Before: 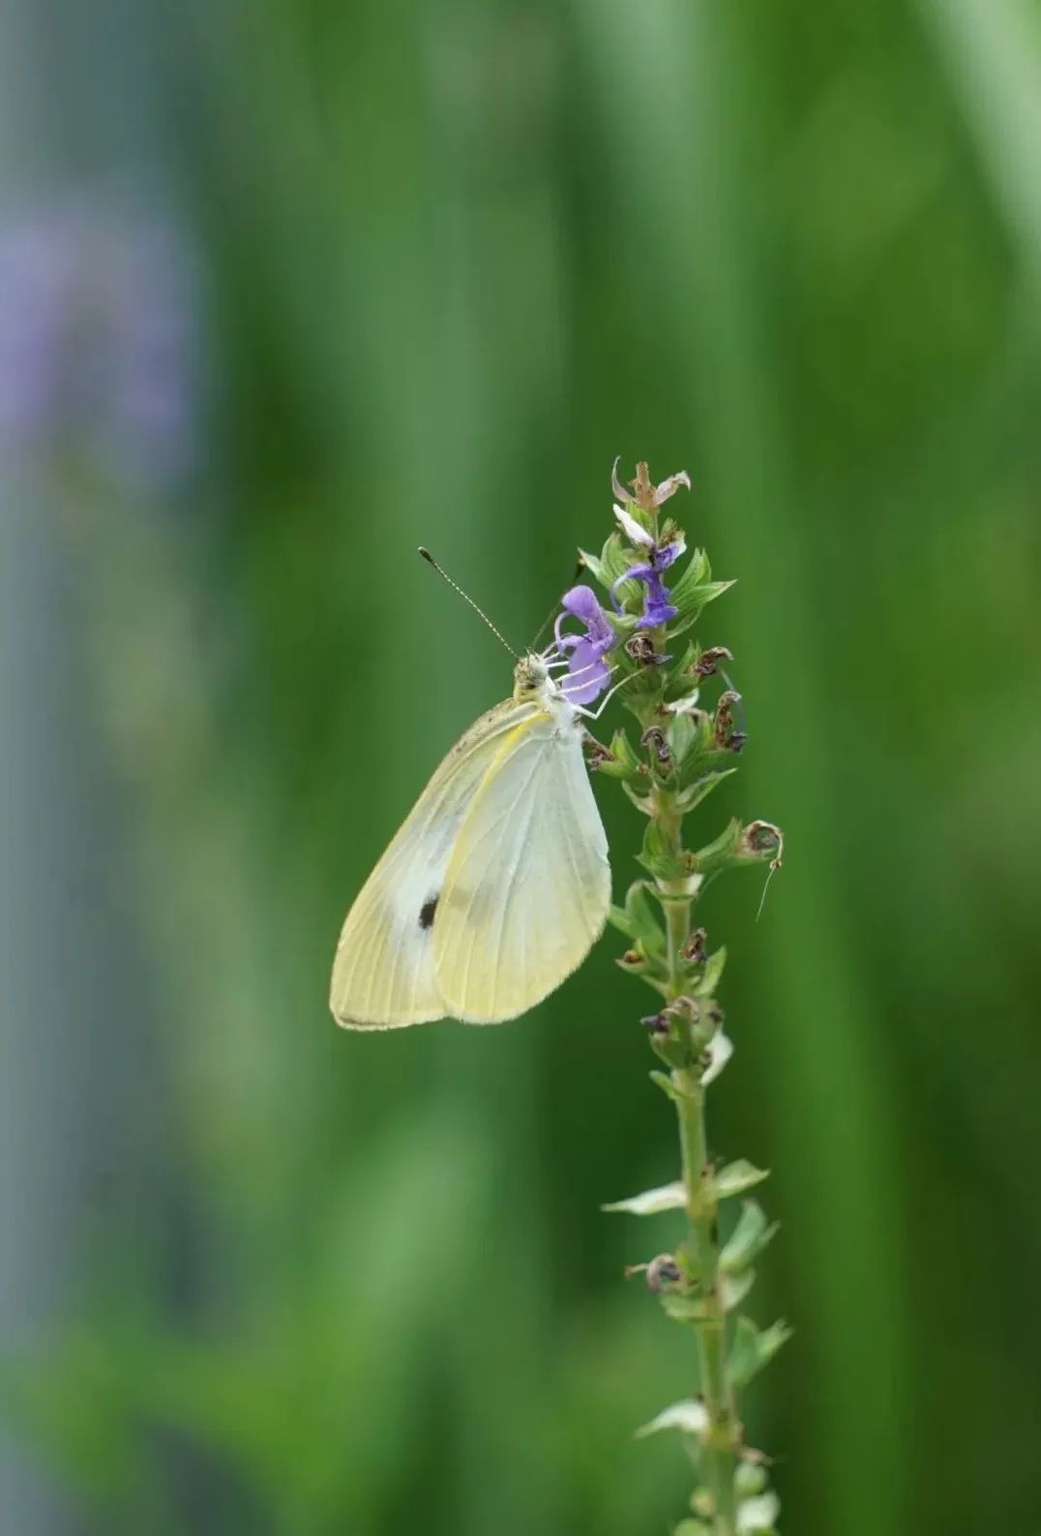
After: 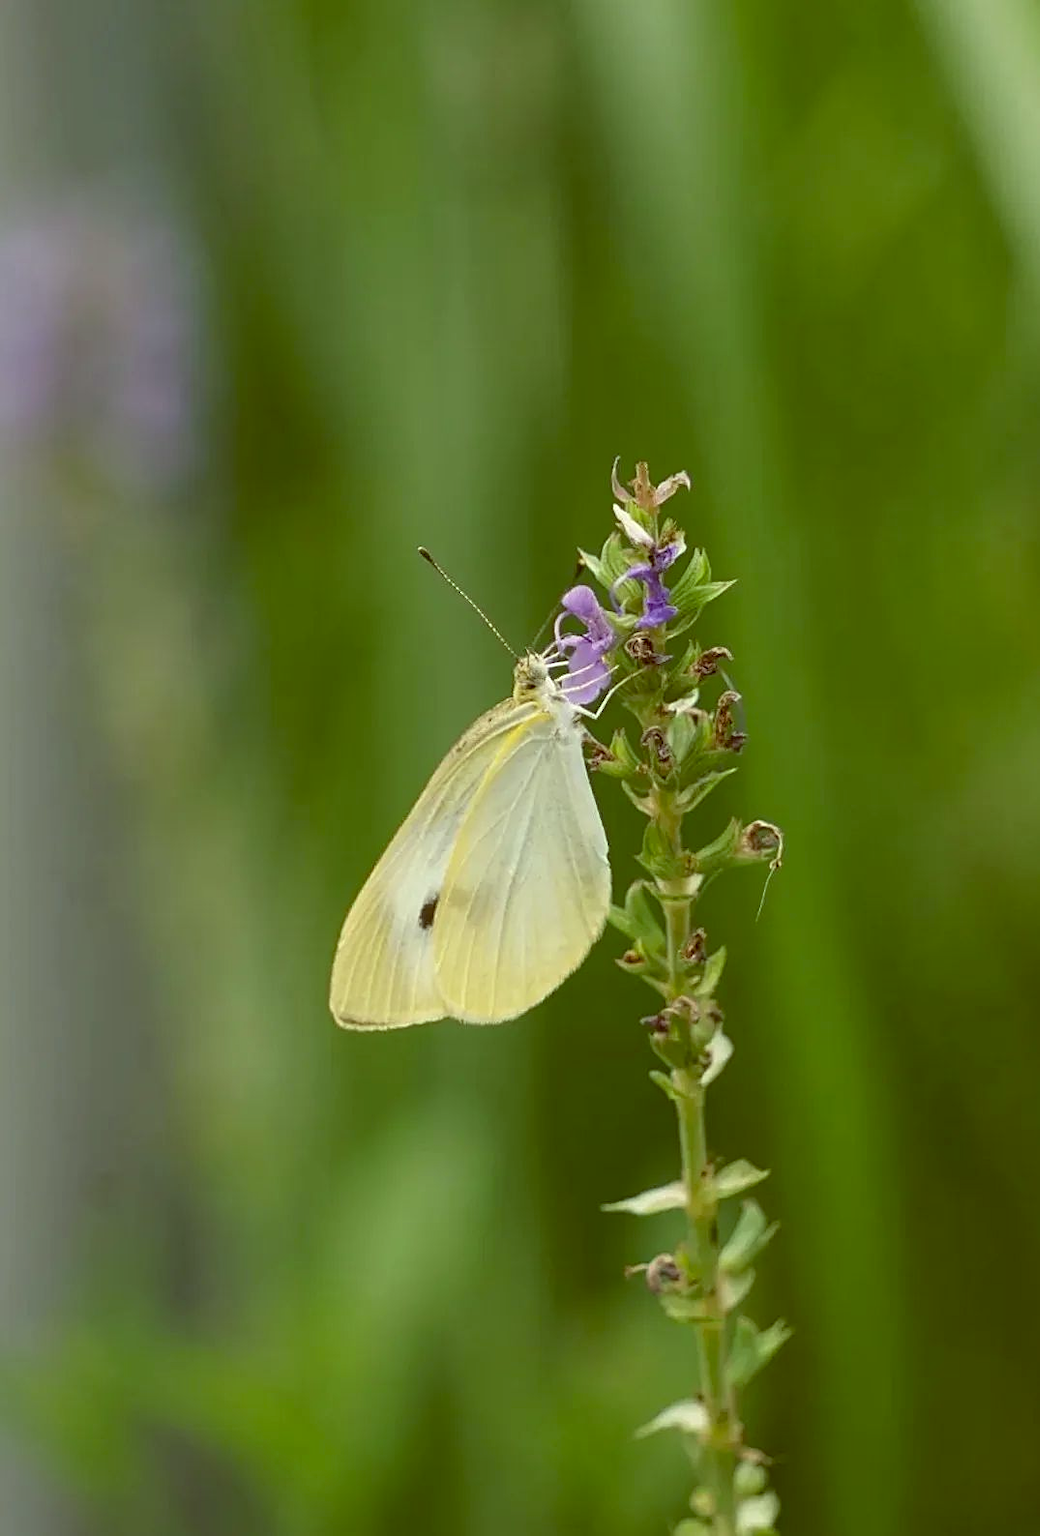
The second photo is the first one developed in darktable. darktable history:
sharpen: on, module defaults
color balance: lift [1.001, 1.007, 1, 0.993], gamma [1.023, 1.026, 1.01, 0.974], gain [0.964, 1.059, 1.073, 0.927]
